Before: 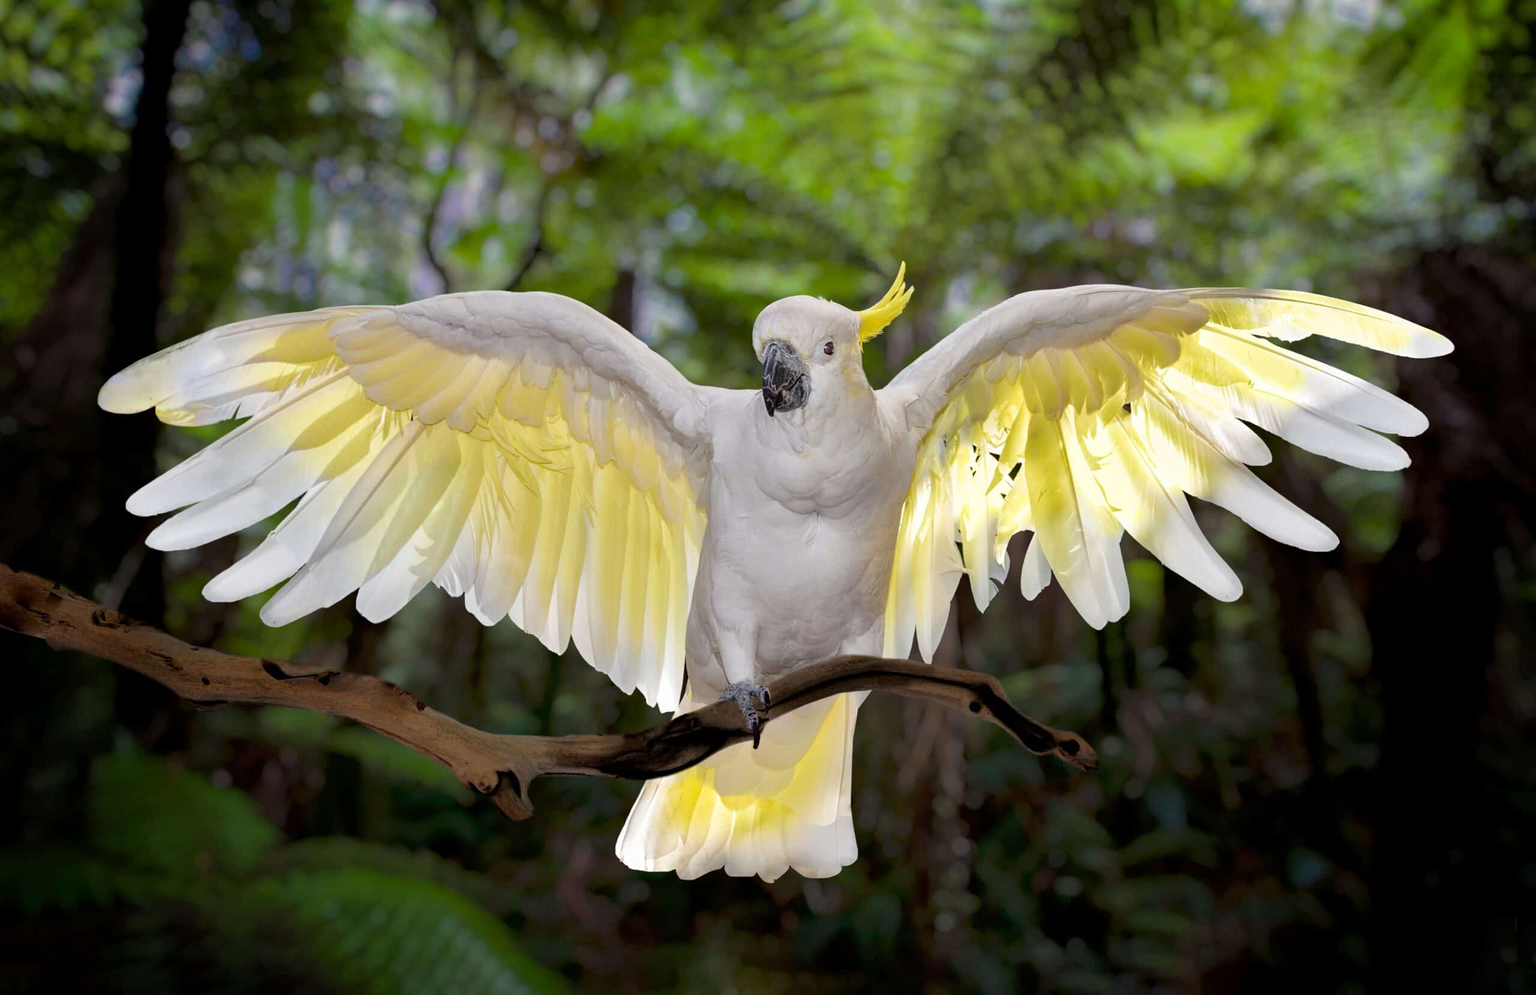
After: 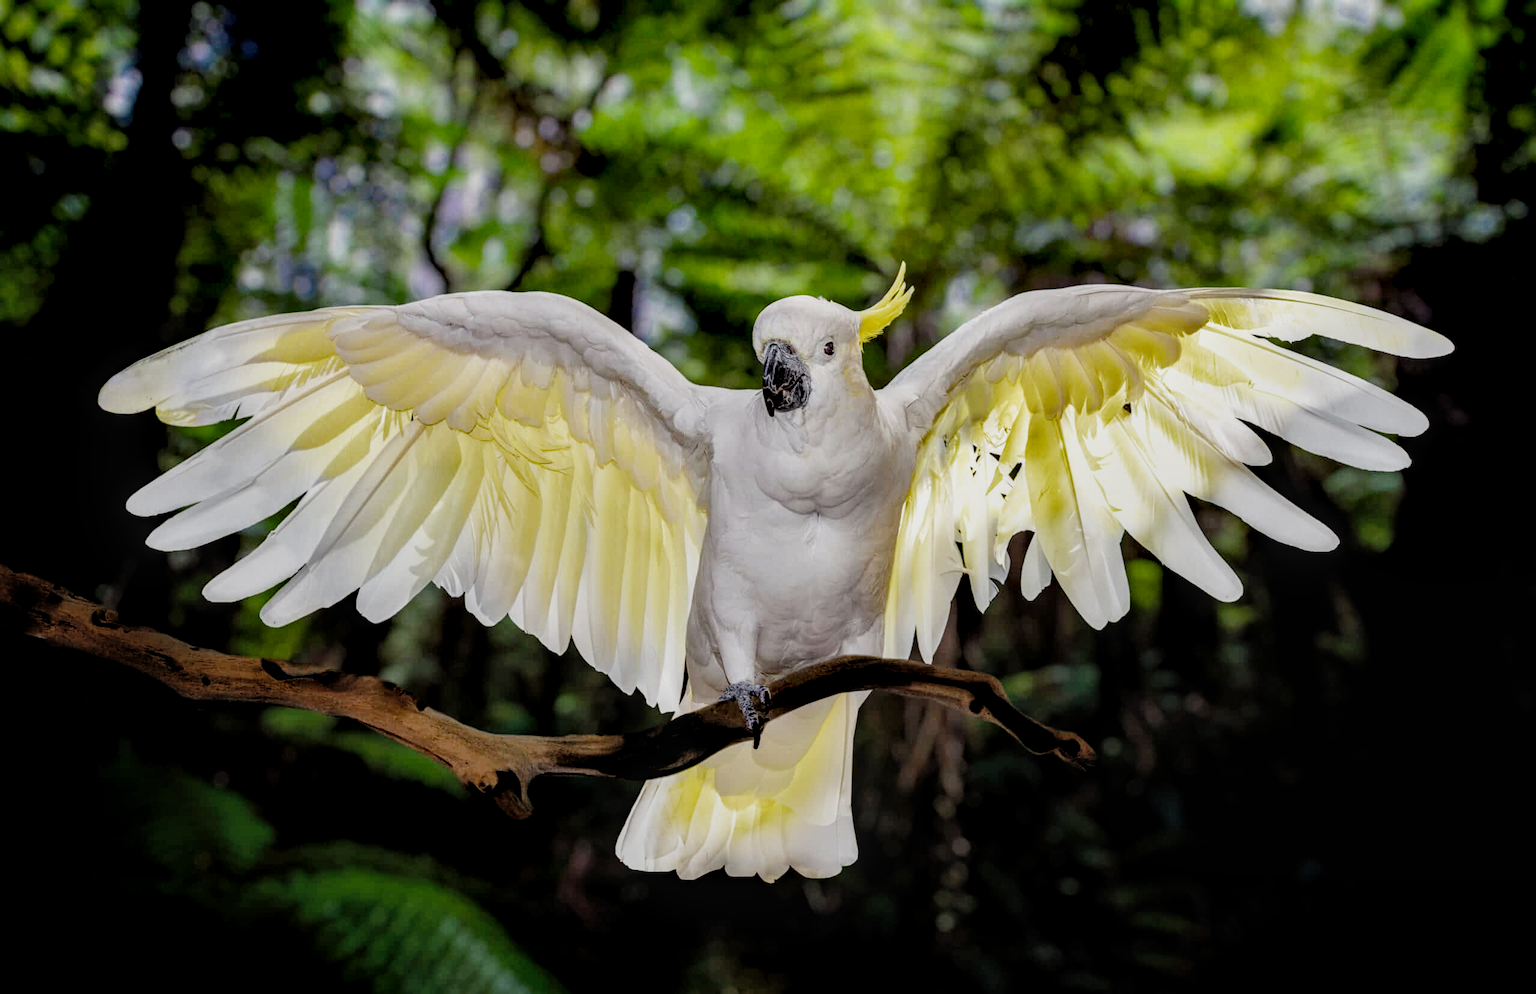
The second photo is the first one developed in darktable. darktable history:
local contrast: highlights 29%, detail 150%
filmic rgb: black relative exposure -5.1 EV, white relative exposure 3.96 EV, threshold 3.06 EV, hardness 2.87, contrast 1.197, preserve chrominance no, color science v3 (2019), use custom middle-gray values true, enable highlight reconstruction true
